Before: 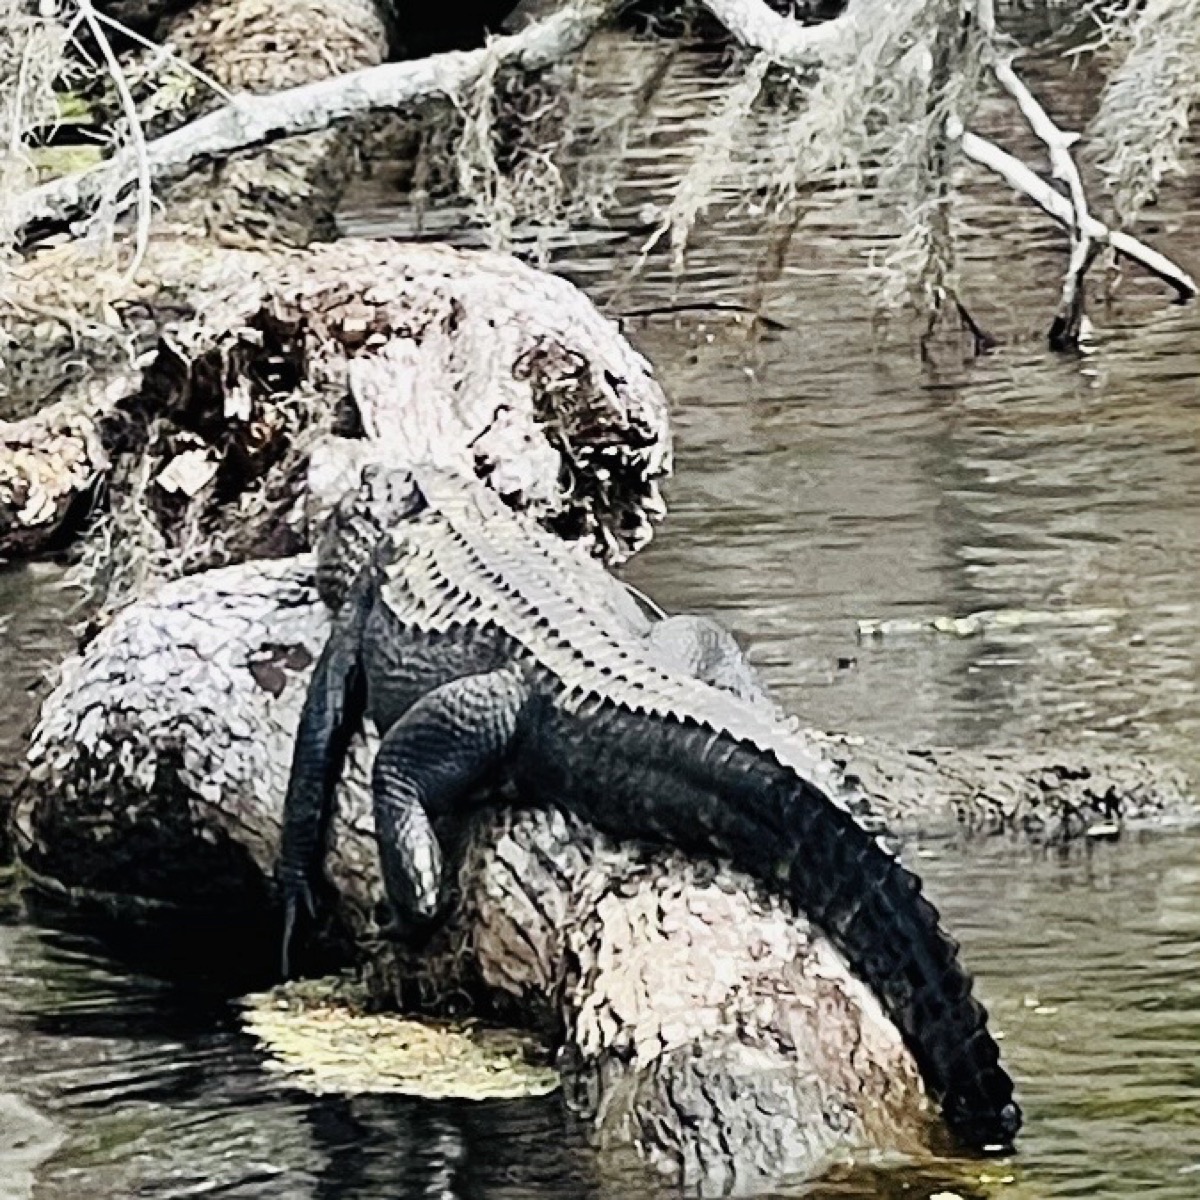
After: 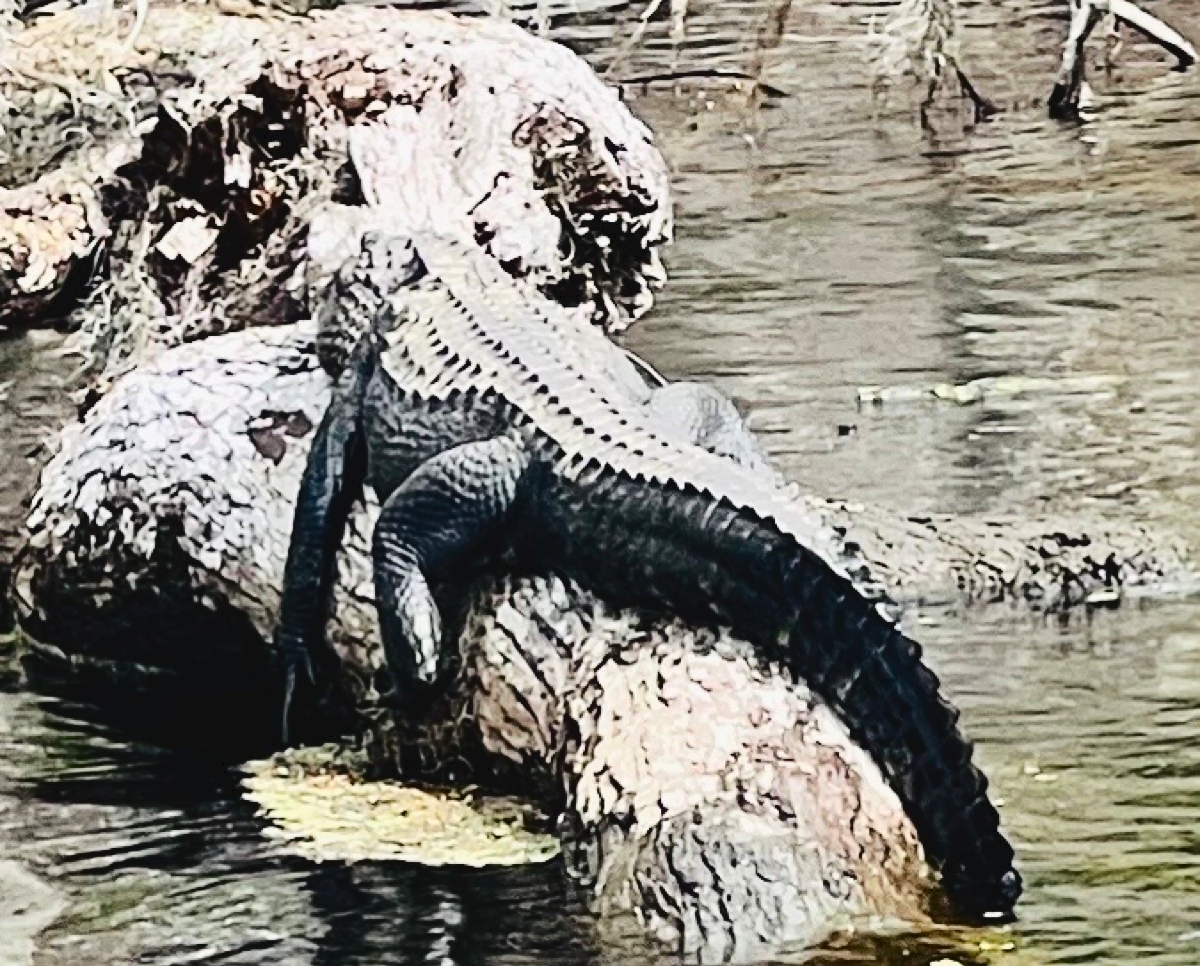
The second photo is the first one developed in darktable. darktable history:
tone curve: curves: ch0 [(0, 0) (0.003, 0.039) (0.011, 0.042) (0.025, 0.048) (0.044, 0.058) (0.069, 0.071) (0.1, 0.089) (0.136, 0.114) (0.177, 0.146) (0.224, 0.199) (0.277, 0.27) (0.335, 0.364) (0.399, 0.47) (0.468, 0.566) (0.543, 0.643) (0.623, 0.73) (0.709, 0.8) (0.801, 0.863) (0.898, 0.925) (1, 1)], color space Lab, independent channels, preserve colors none
crop and rotate: top 19.444%
